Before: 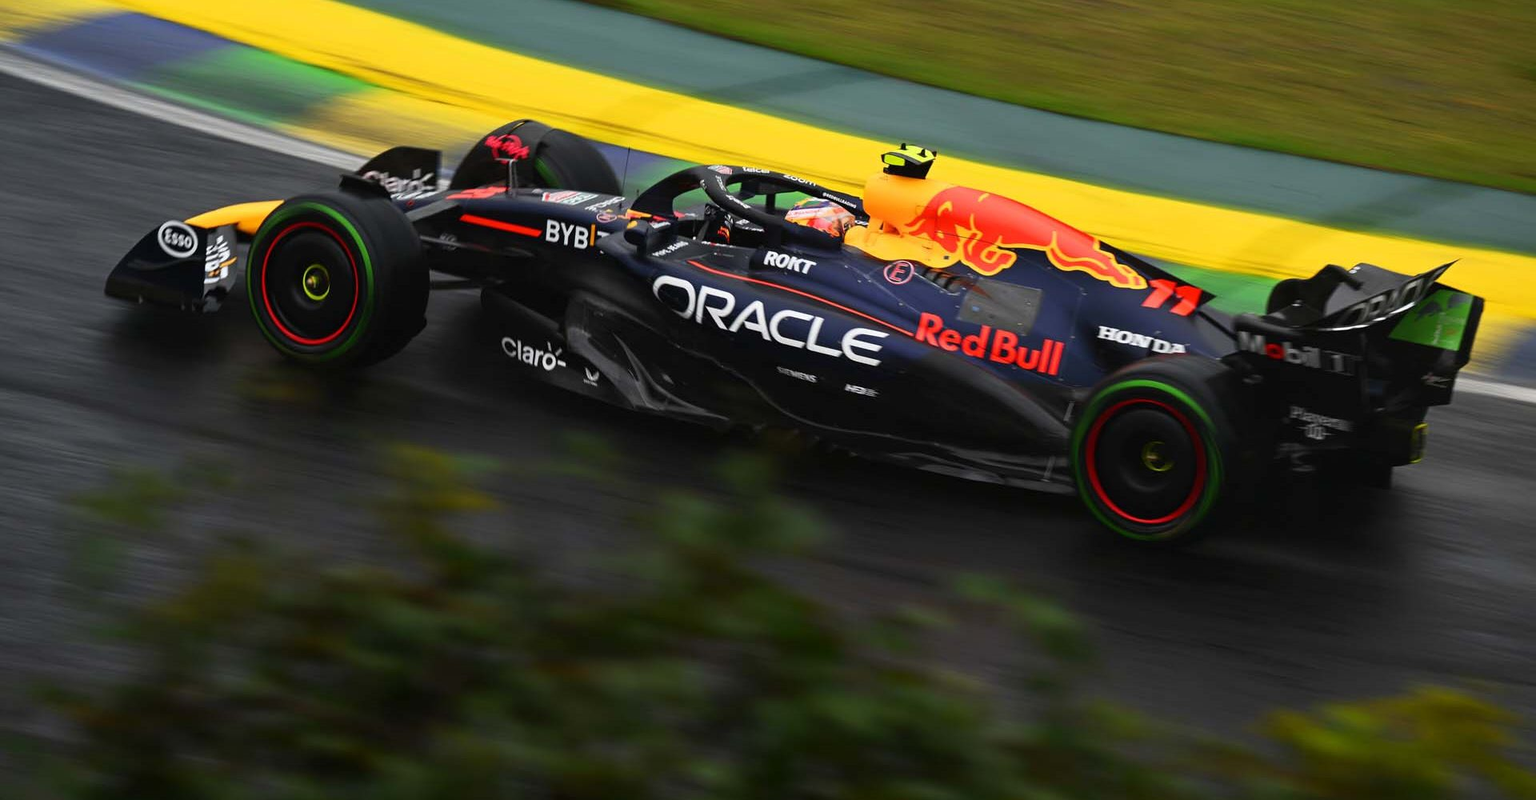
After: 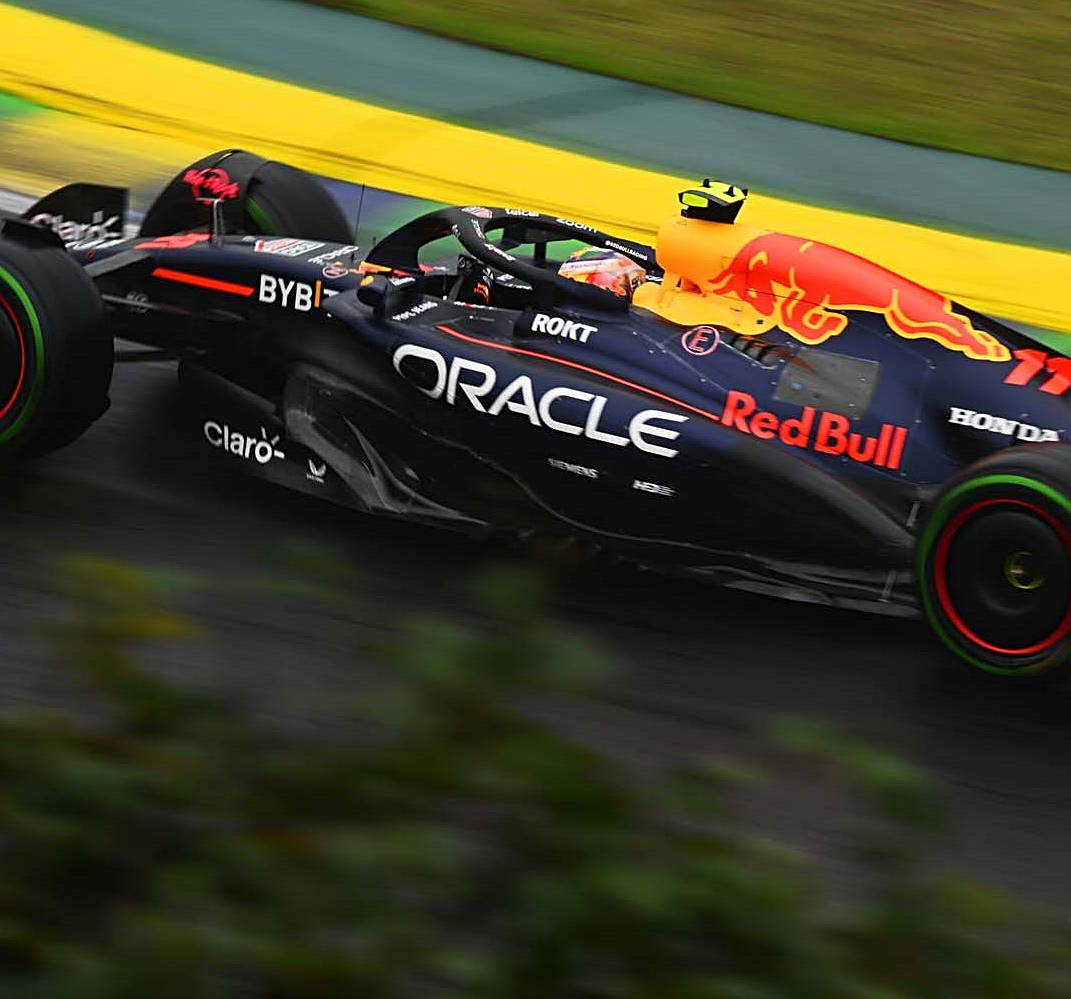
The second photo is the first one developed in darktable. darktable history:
sharpen: on, module defaults
crop: left 22.073%, right 22.115%, bottom 0.006%
